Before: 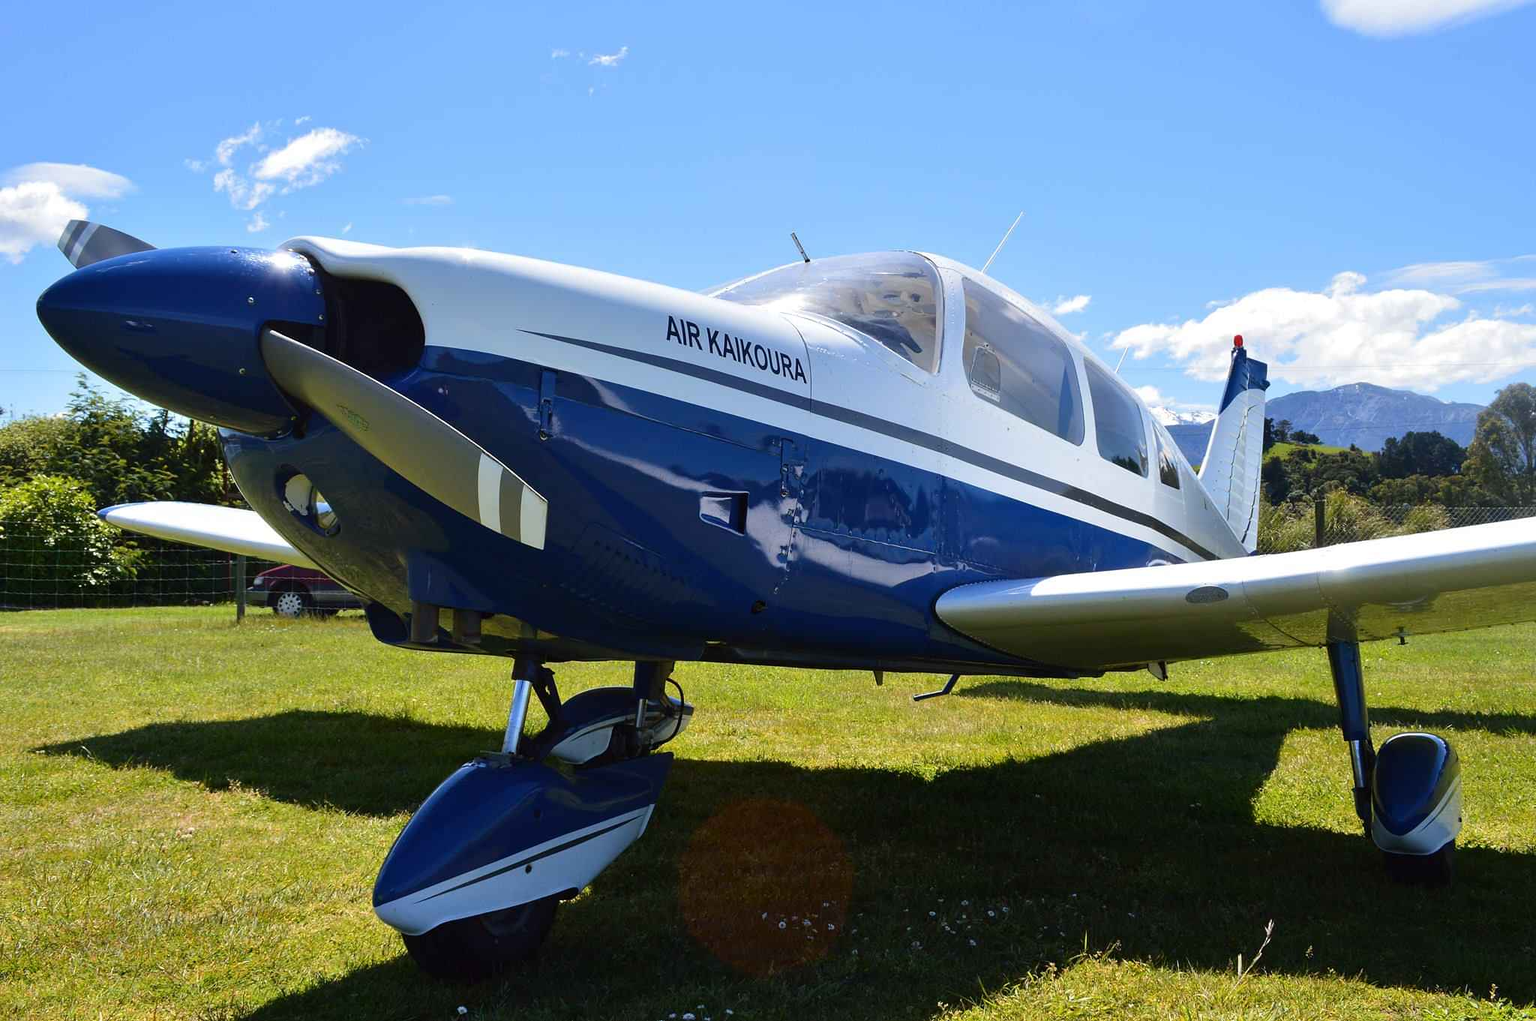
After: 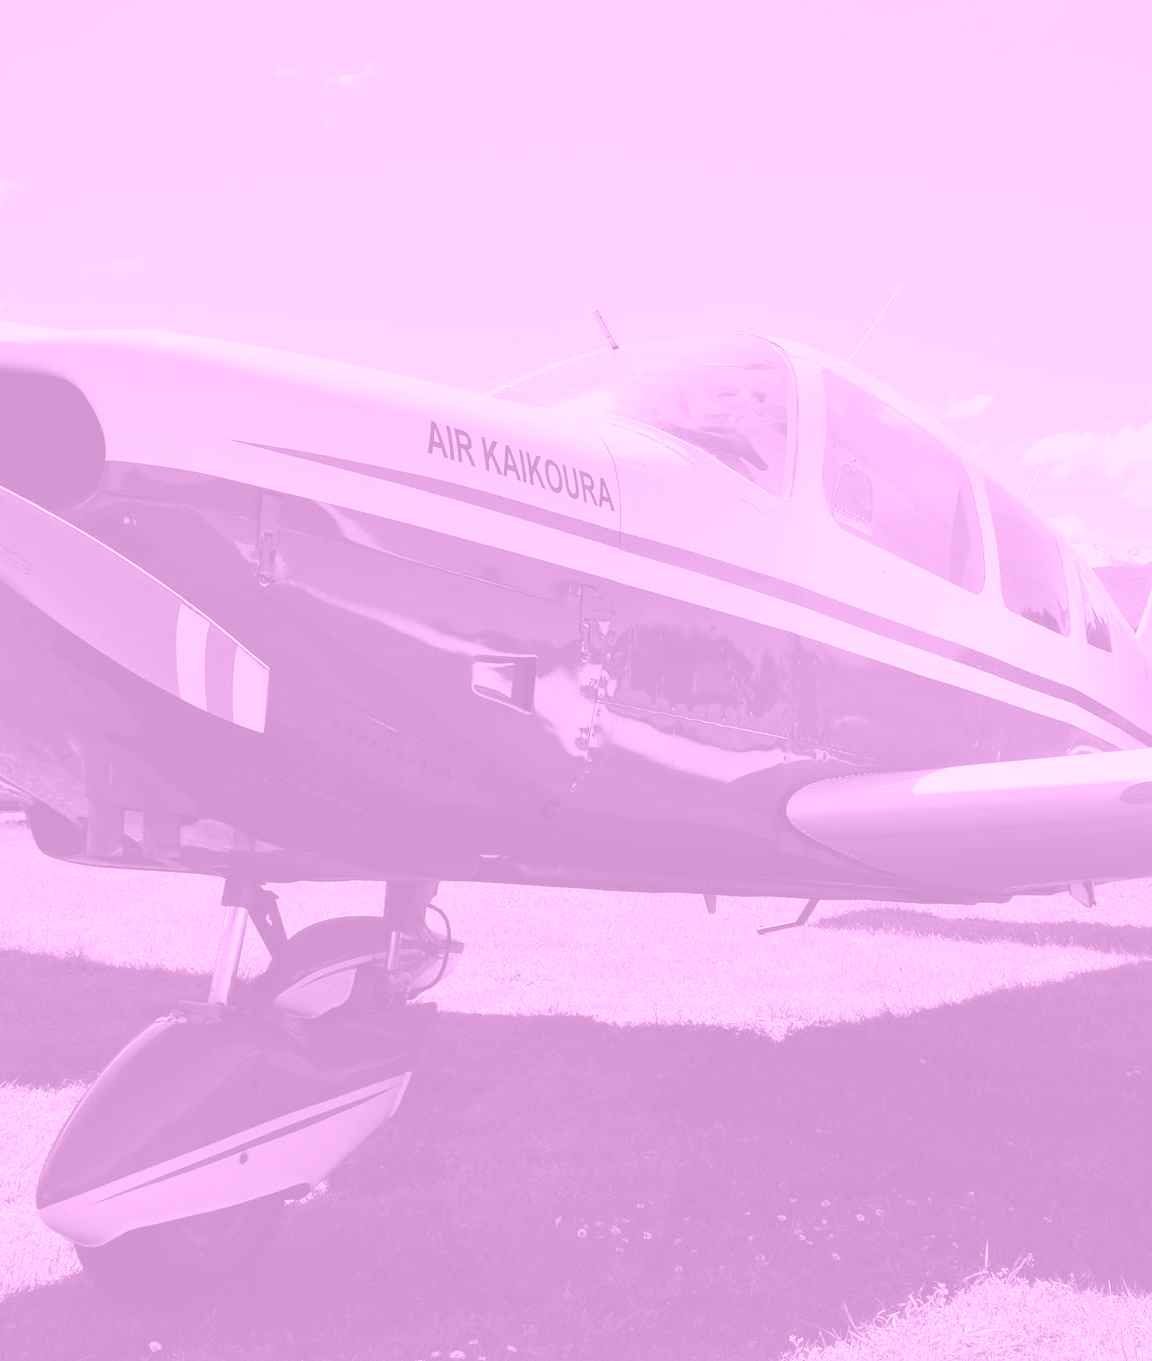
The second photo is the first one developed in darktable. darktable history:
crop and rotate: left 22.516%, right 21.234%
colorize: hue 331.2°, saturation 75%, source mix 30.28%, lightness 70.52%, version 1
